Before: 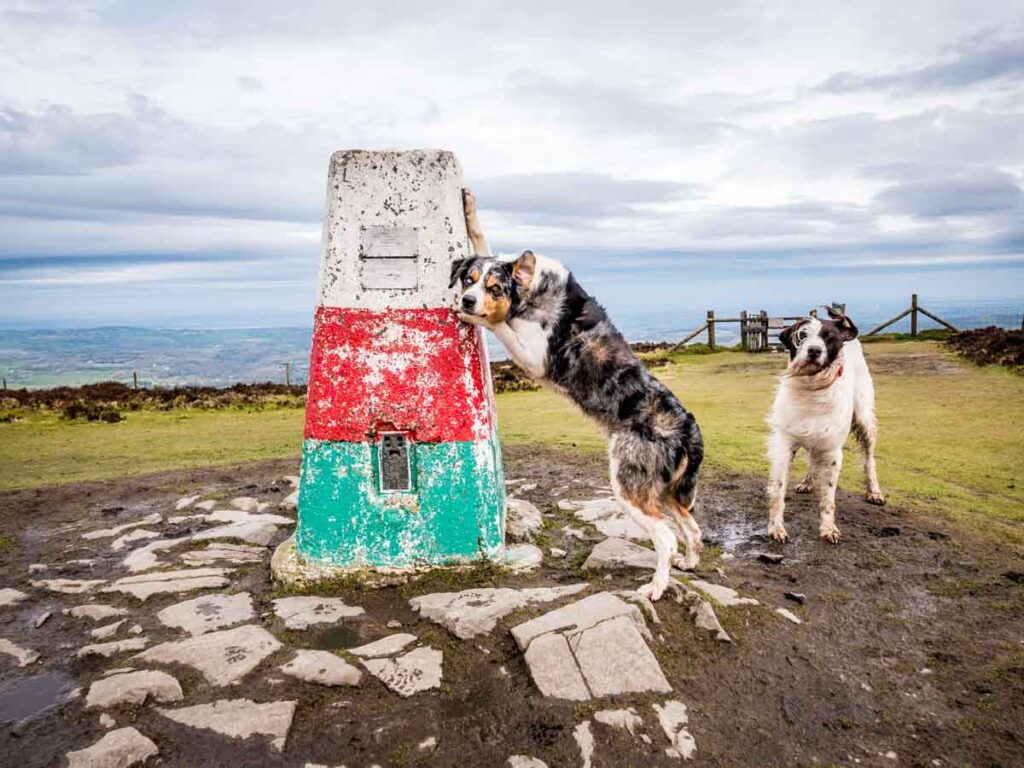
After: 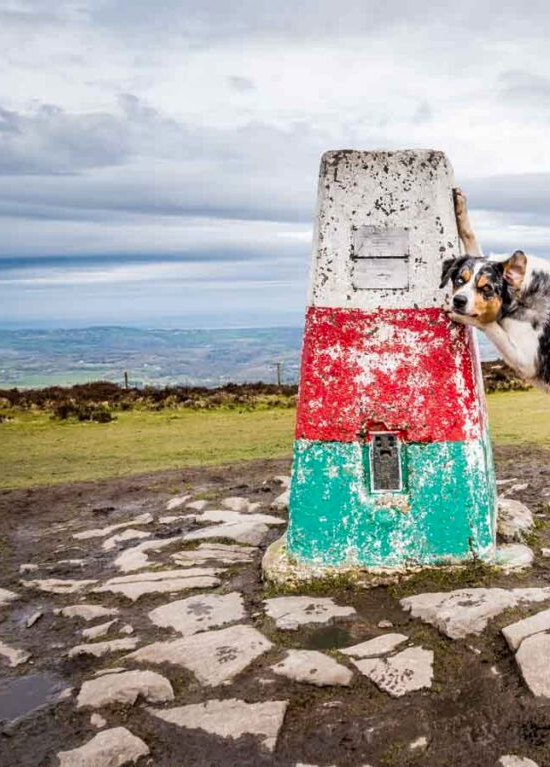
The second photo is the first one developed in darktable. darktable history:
shadows and highlights: shadows 48.64, highlights -42.05, soften with gaussian
crop: left 0.912%, right 45.31%, bottom 0.081%
